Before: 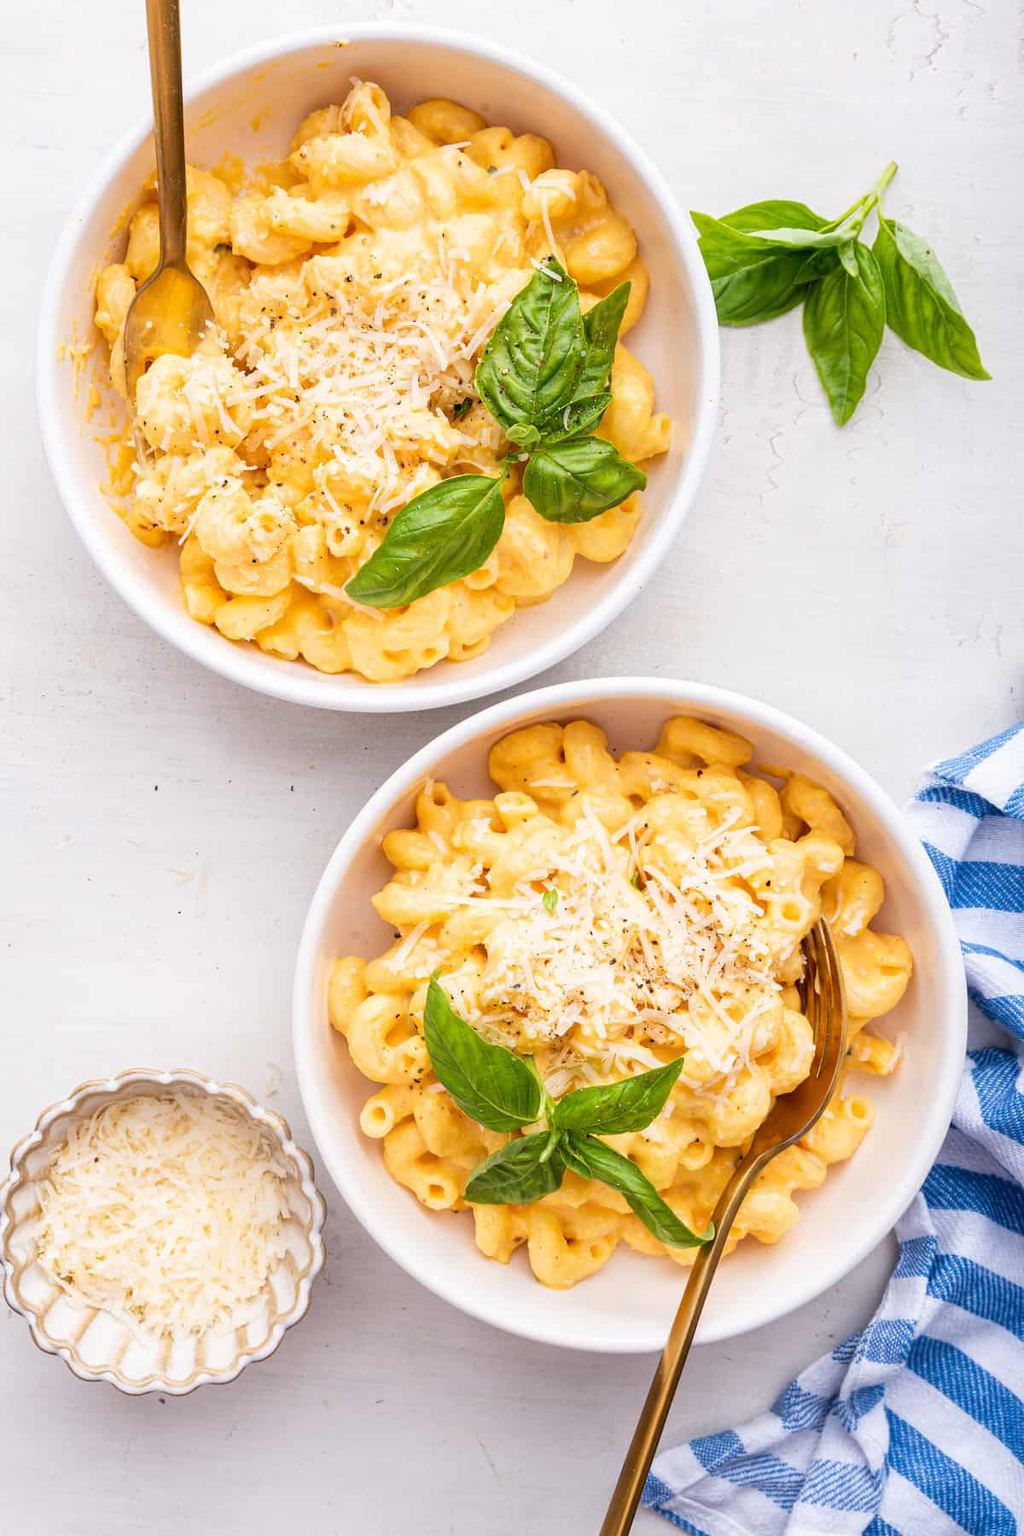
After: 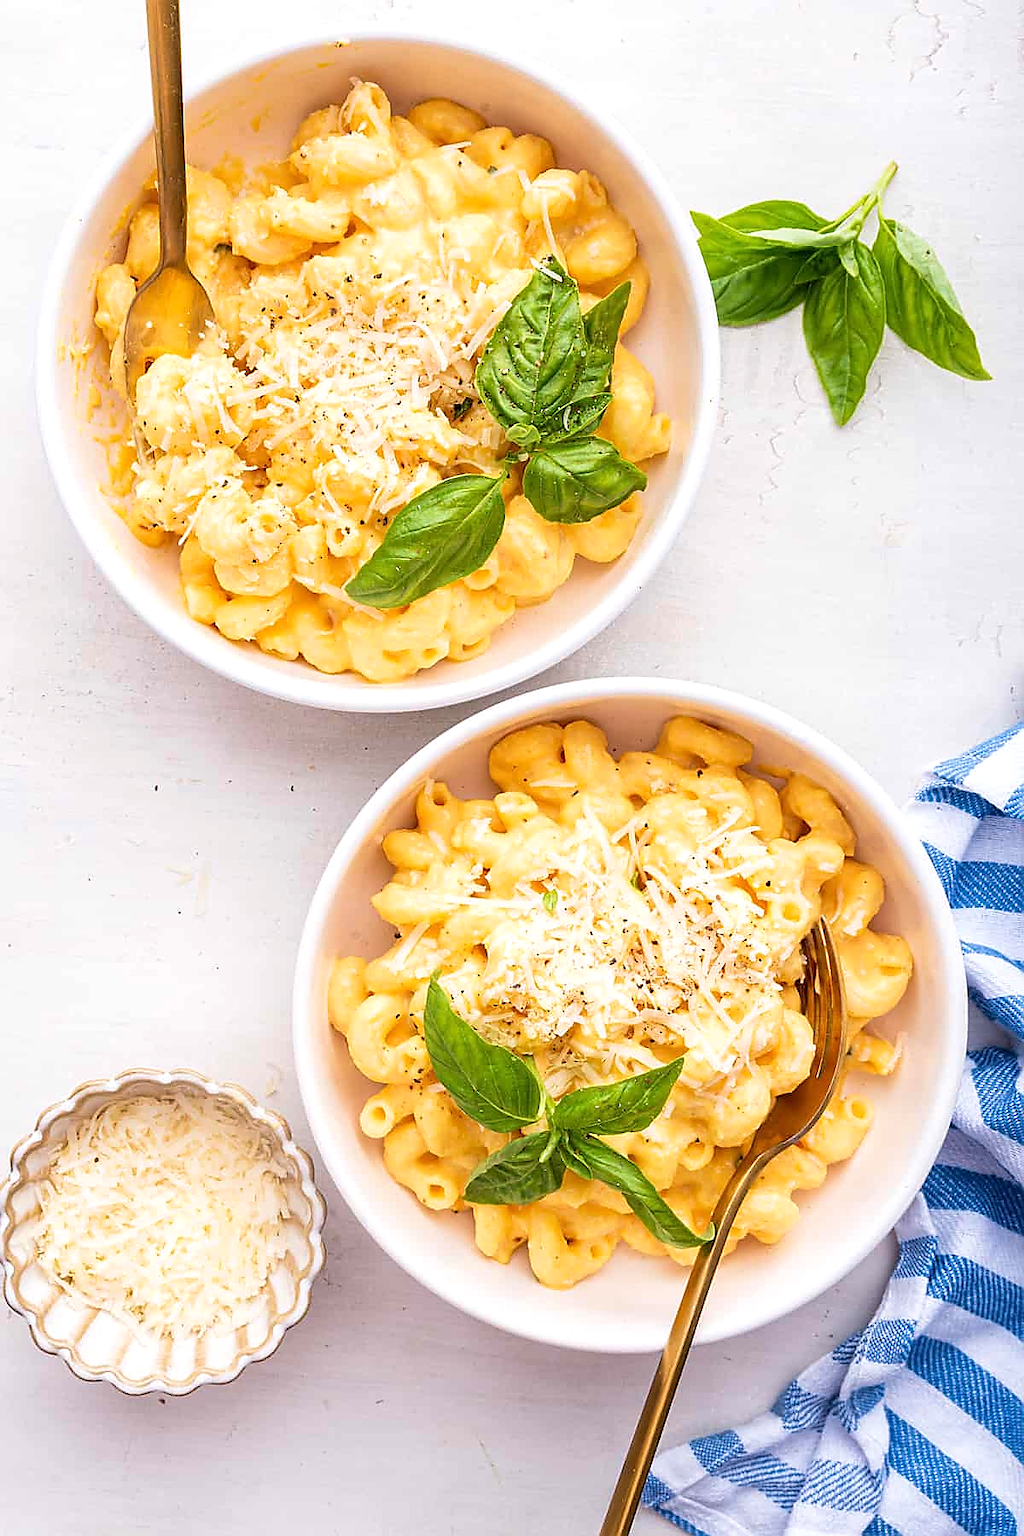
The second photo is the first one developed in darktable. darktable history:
exposure: exposure 0.135 EV, compensate highlight preservation false
sharpen: radius 1.39, amount 1.252, threshold 0.846
velvia: on, module defaults
